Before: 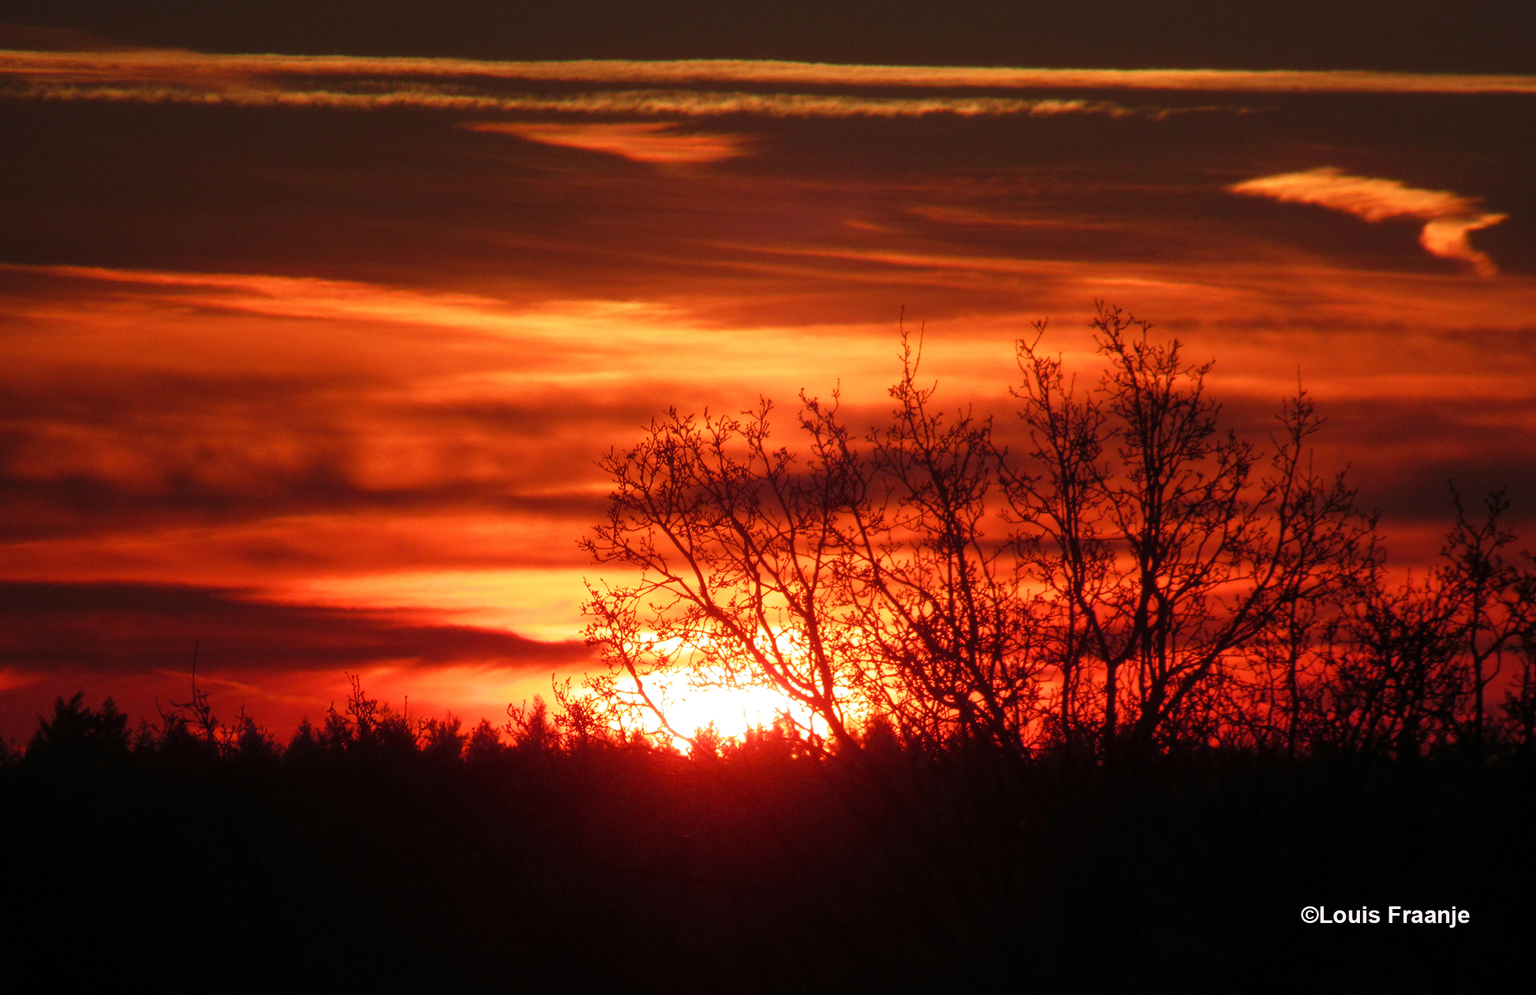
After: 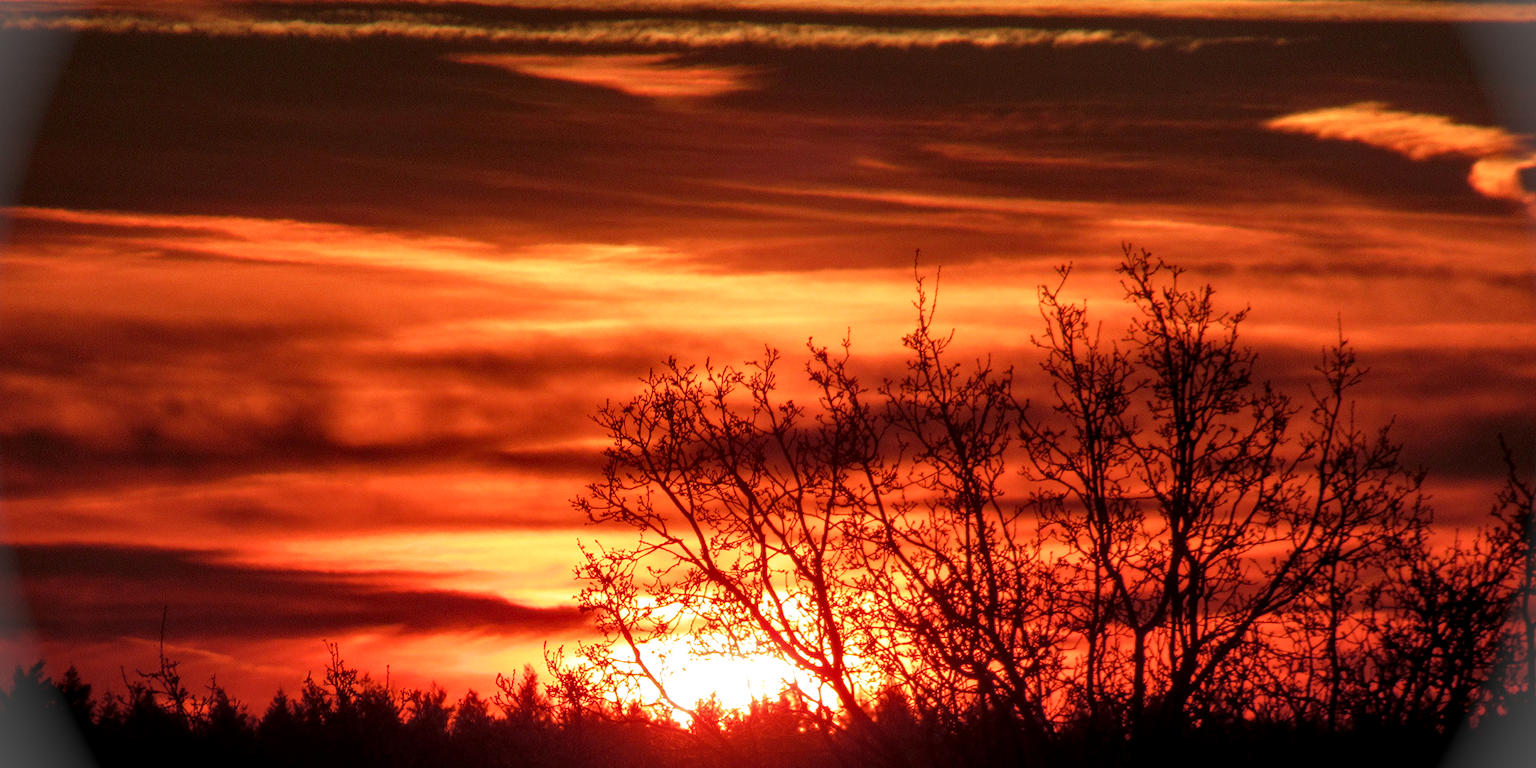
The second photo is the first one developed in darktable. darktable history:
vignetting: fall-off start 100%, brightness 0.3, saturation 0
velvia: on, module defaults
crop: left 2.737%, top 7.287%, right 3.421%, bottom 20.179%
local contrast: detail 140%
